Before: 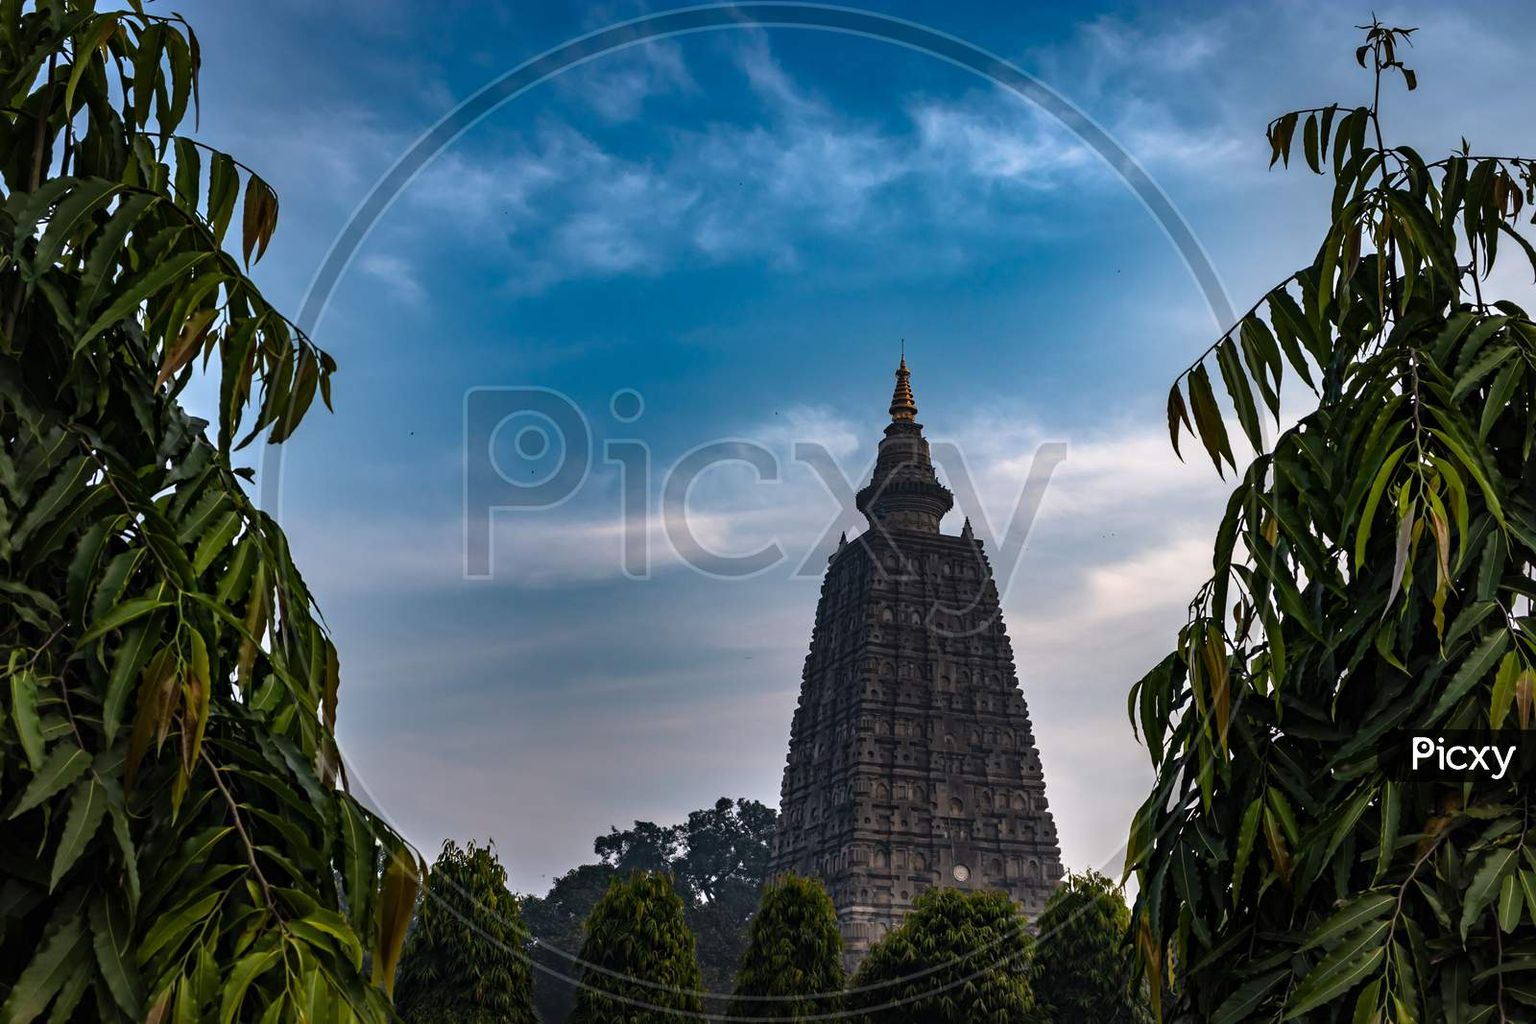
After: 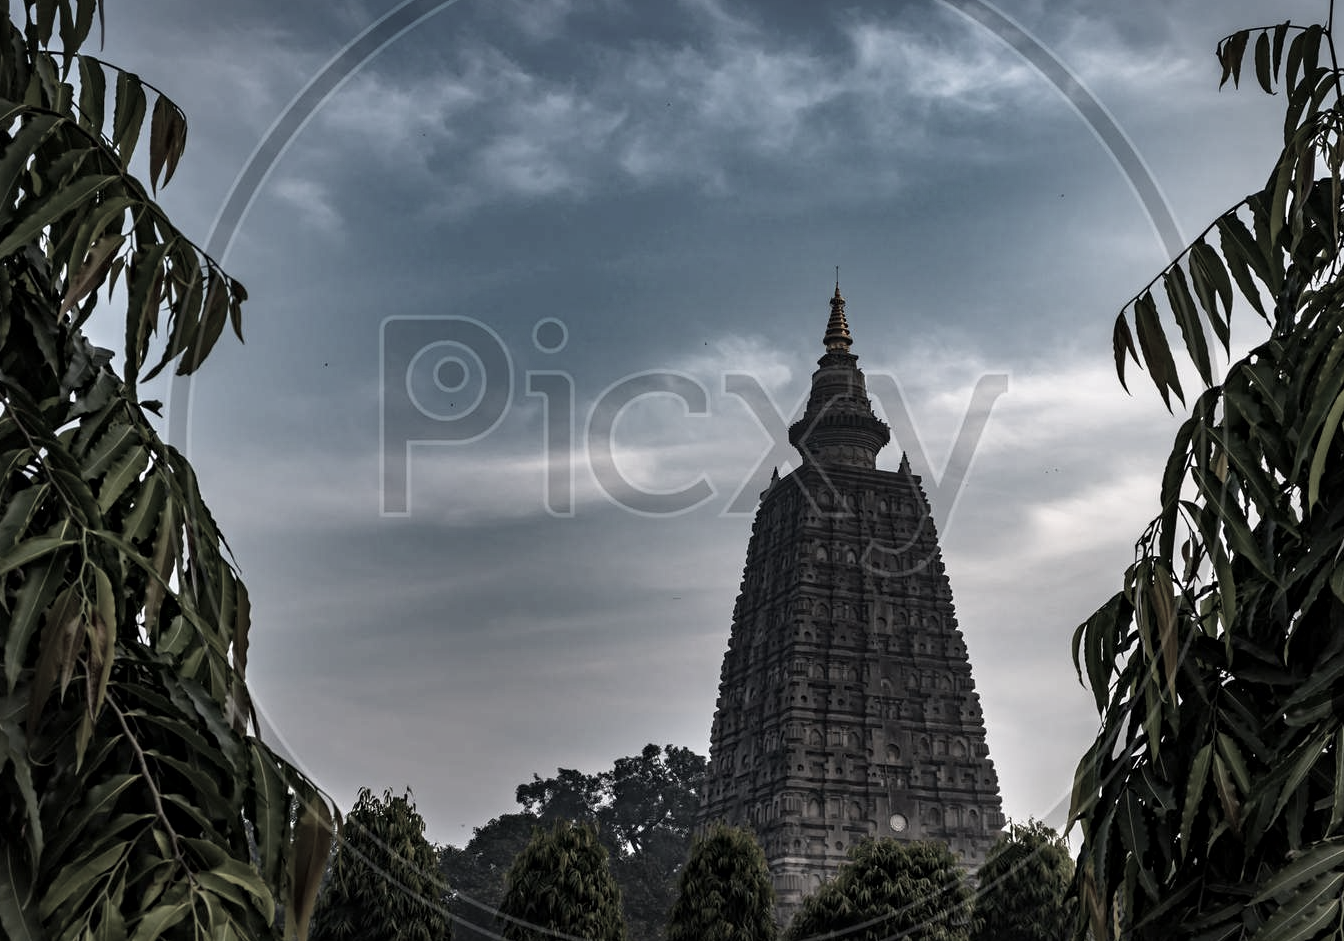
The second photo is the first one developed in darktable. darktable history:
crop: left 6.446%, top 8.188%, right 9.538%, bottom 3.548%
local contrast: mode bilateral grid, contrast 20, coarseness 50, detail 120%, midtone range 0.2
color correction: saturation 0.3
contrast brightness saturation: saturation 0.13
